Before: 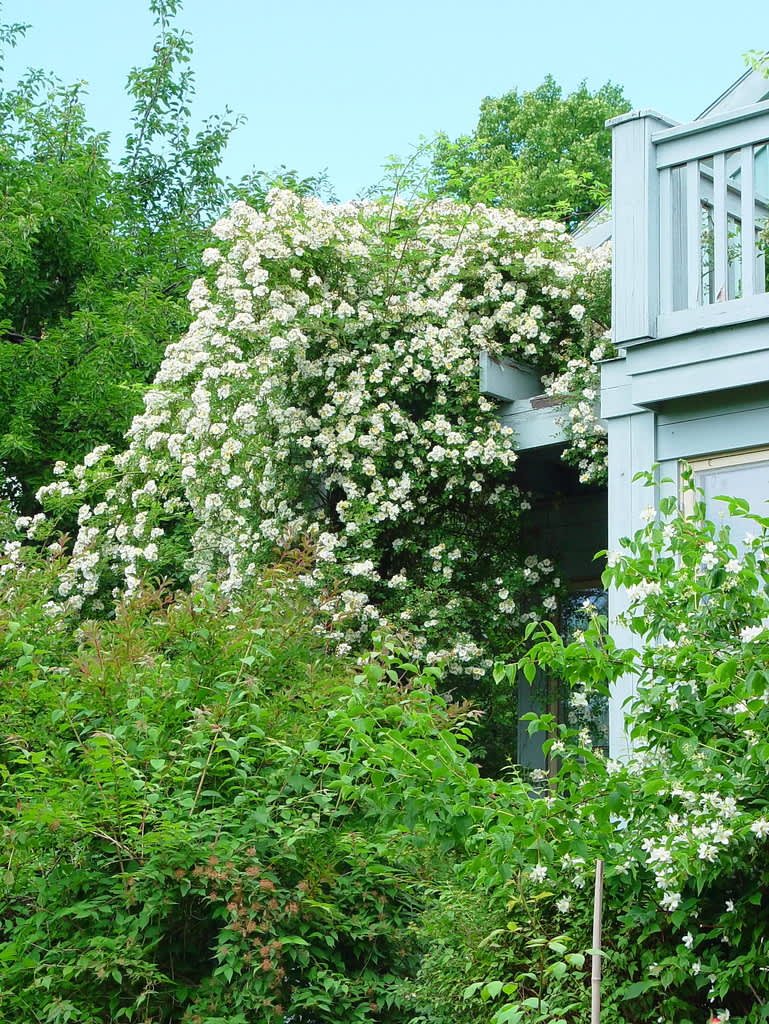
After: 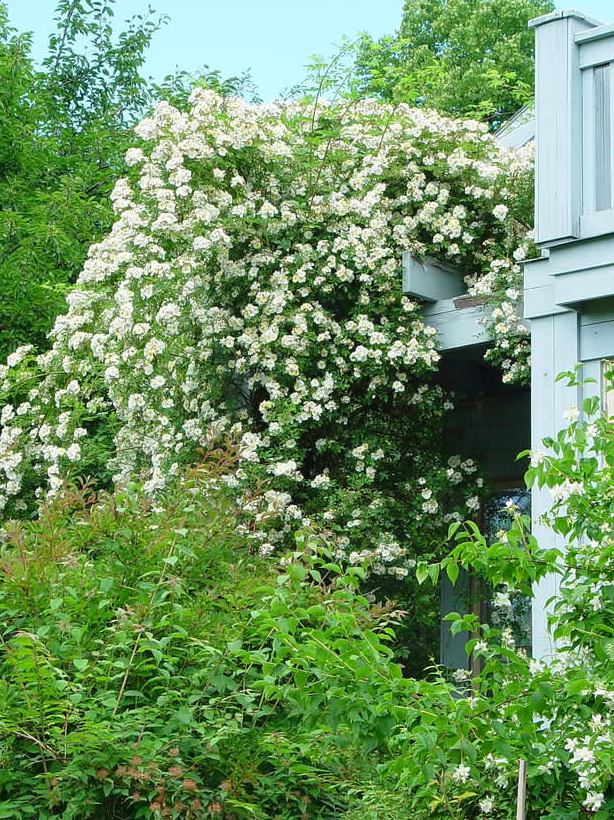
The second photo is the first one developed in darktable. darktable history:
crop and rotate: left 10.127%, top 9.805%, right 9.976%, bottom 10.027%
